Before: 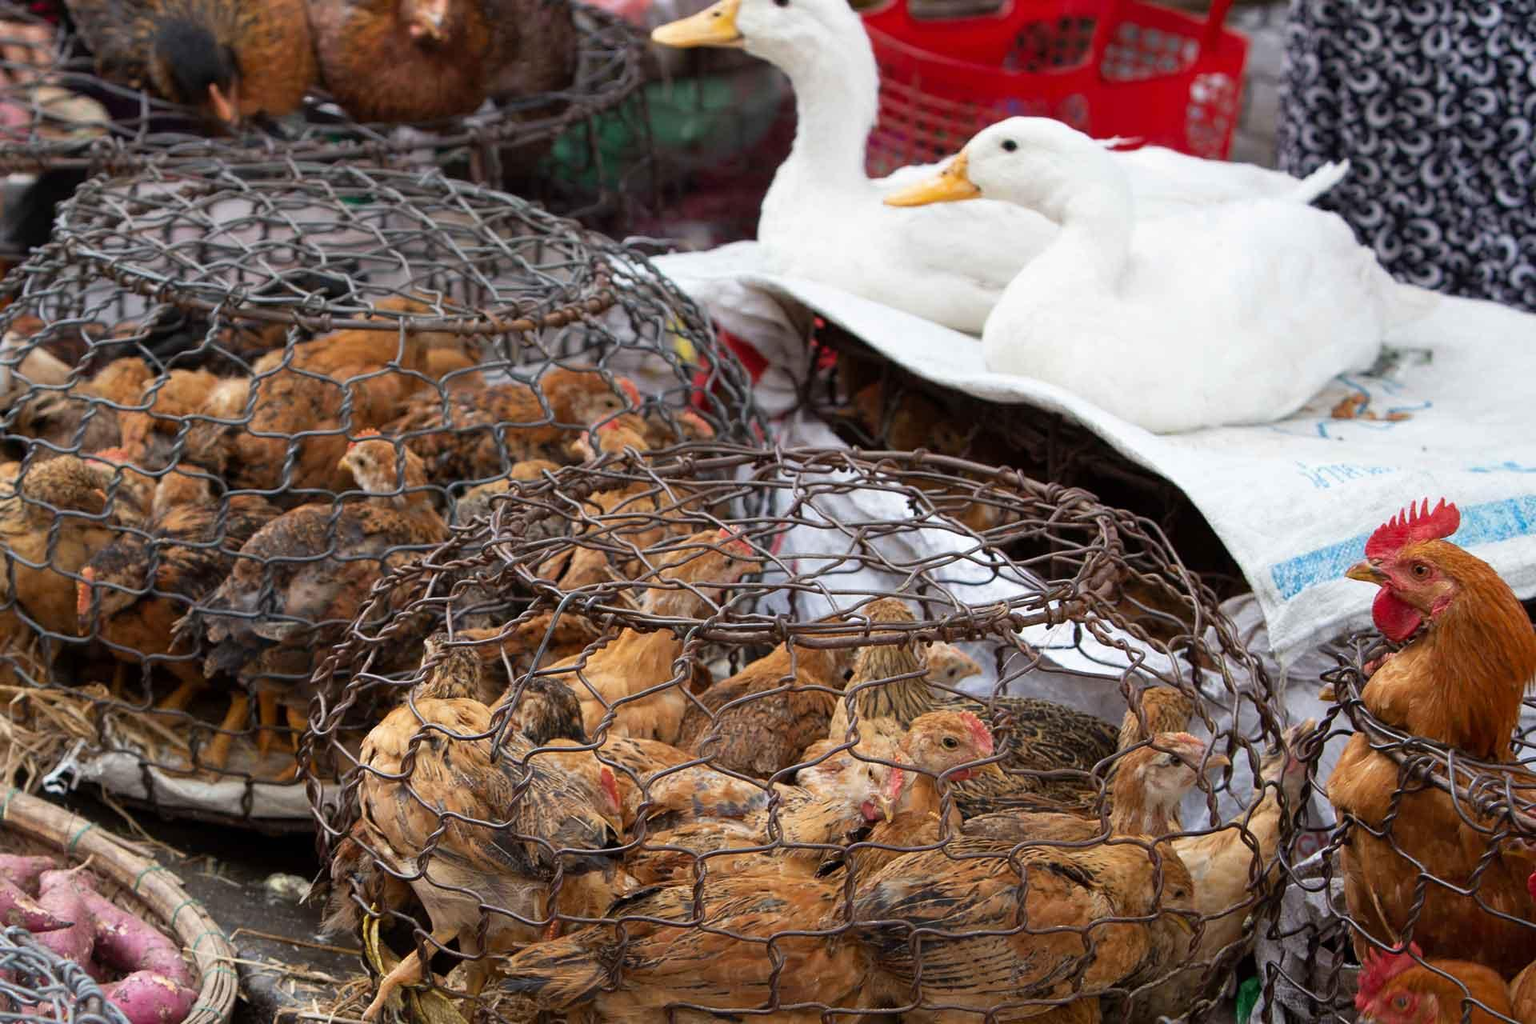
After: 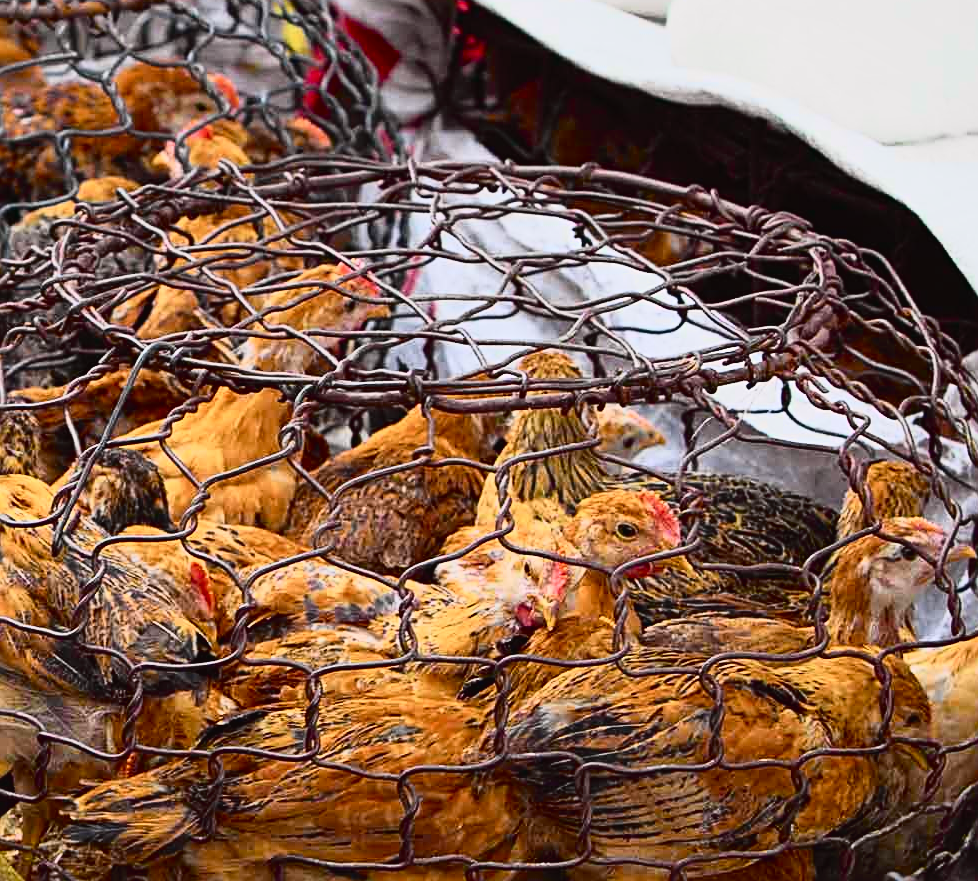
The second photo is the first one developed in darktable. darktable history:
sharpen: radius 2.767
exposure: compensate highlight preservation false
tone curve: curves: ch0 [(0, 0.023) (0.132, 0.075) (0.256, 0.2) (0.463, 0.494) (0.699, 0.816) (0.813, 0.898) (1, 0.943)]; ch1 [(0, 0) (0.32, 0.306) (0.441, 0.41) (0.476, 0.466) (0.498, 0.5) (0.518, 0.519) (0.546, 0.571) (0.604, 0.651) (0.733, 0.817) (1, 1)]; ch2 [(0, 0) (0.312, 0.313) (0.431, 0.425) (0.483, 0.477) (0.503, 0.503) (0.526, 0.507) (0.564, 0.575) (0.614, 0.695) (0.713, 0.767) (0.985, 0.966)], color space Lab, independent channels
crop and rotate: left 29.237%, top 31.152%, right 19.807%
shadows and highlights: shadows 29.61, highlights -30.47, low approximation 0.01, soften with gaussian
